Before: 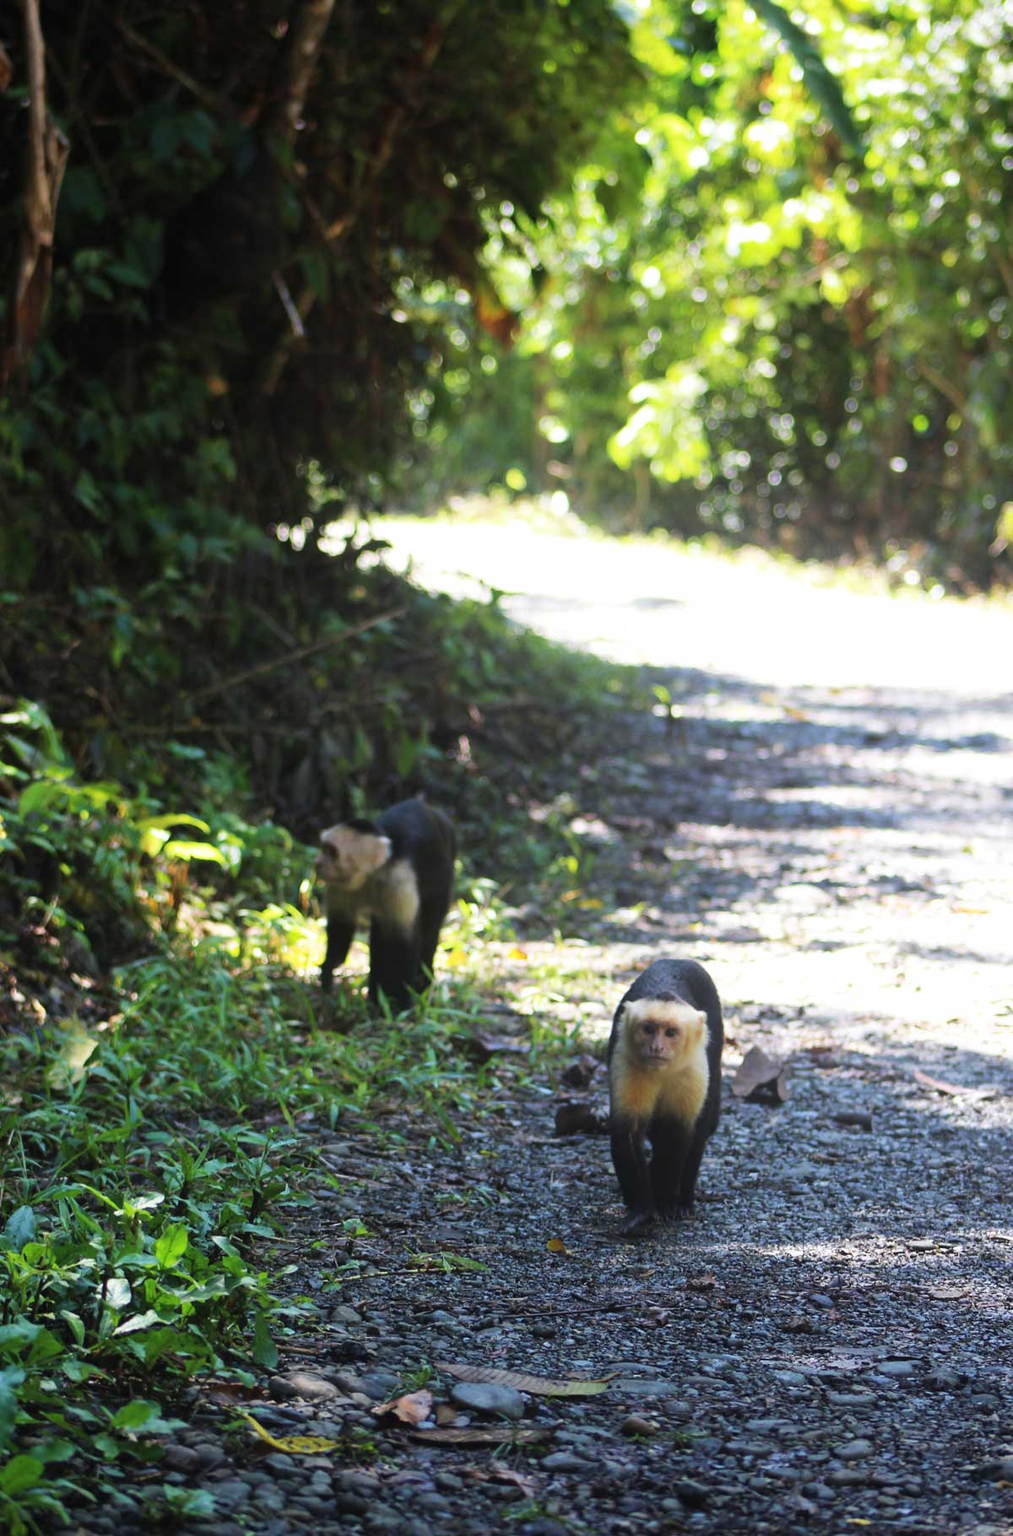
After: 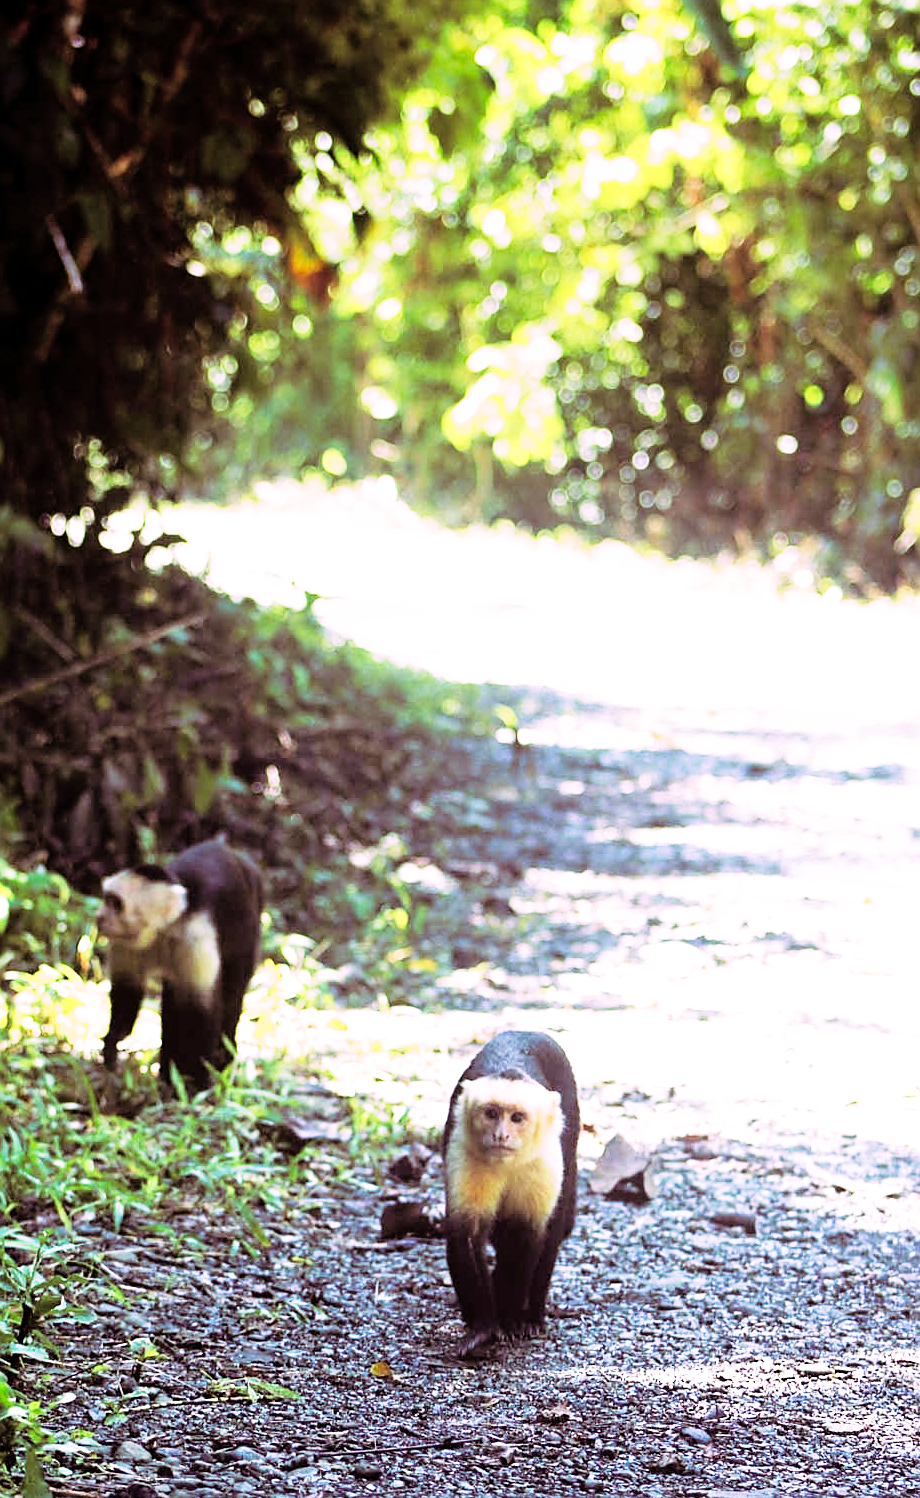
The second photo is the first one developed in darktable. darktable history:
split-toning: highlights › hue 298.8°, highlights › saturation 0.73, compress 41.76%
graduated density: on, module defaults
sharpen: on, module defaults
base curve: curves: ch0 [(0, 0) (0.012, 0.01) (0.073, 0.168) (0.31, 0.711) (0.645, 0.957) (1, 1)], preserve colors none
exposure: black level correction 0.005, exposure 0.417 EV, compensate highlight preservation false
crop: left 23.095%, top 5.827%, bottom 11.854%
